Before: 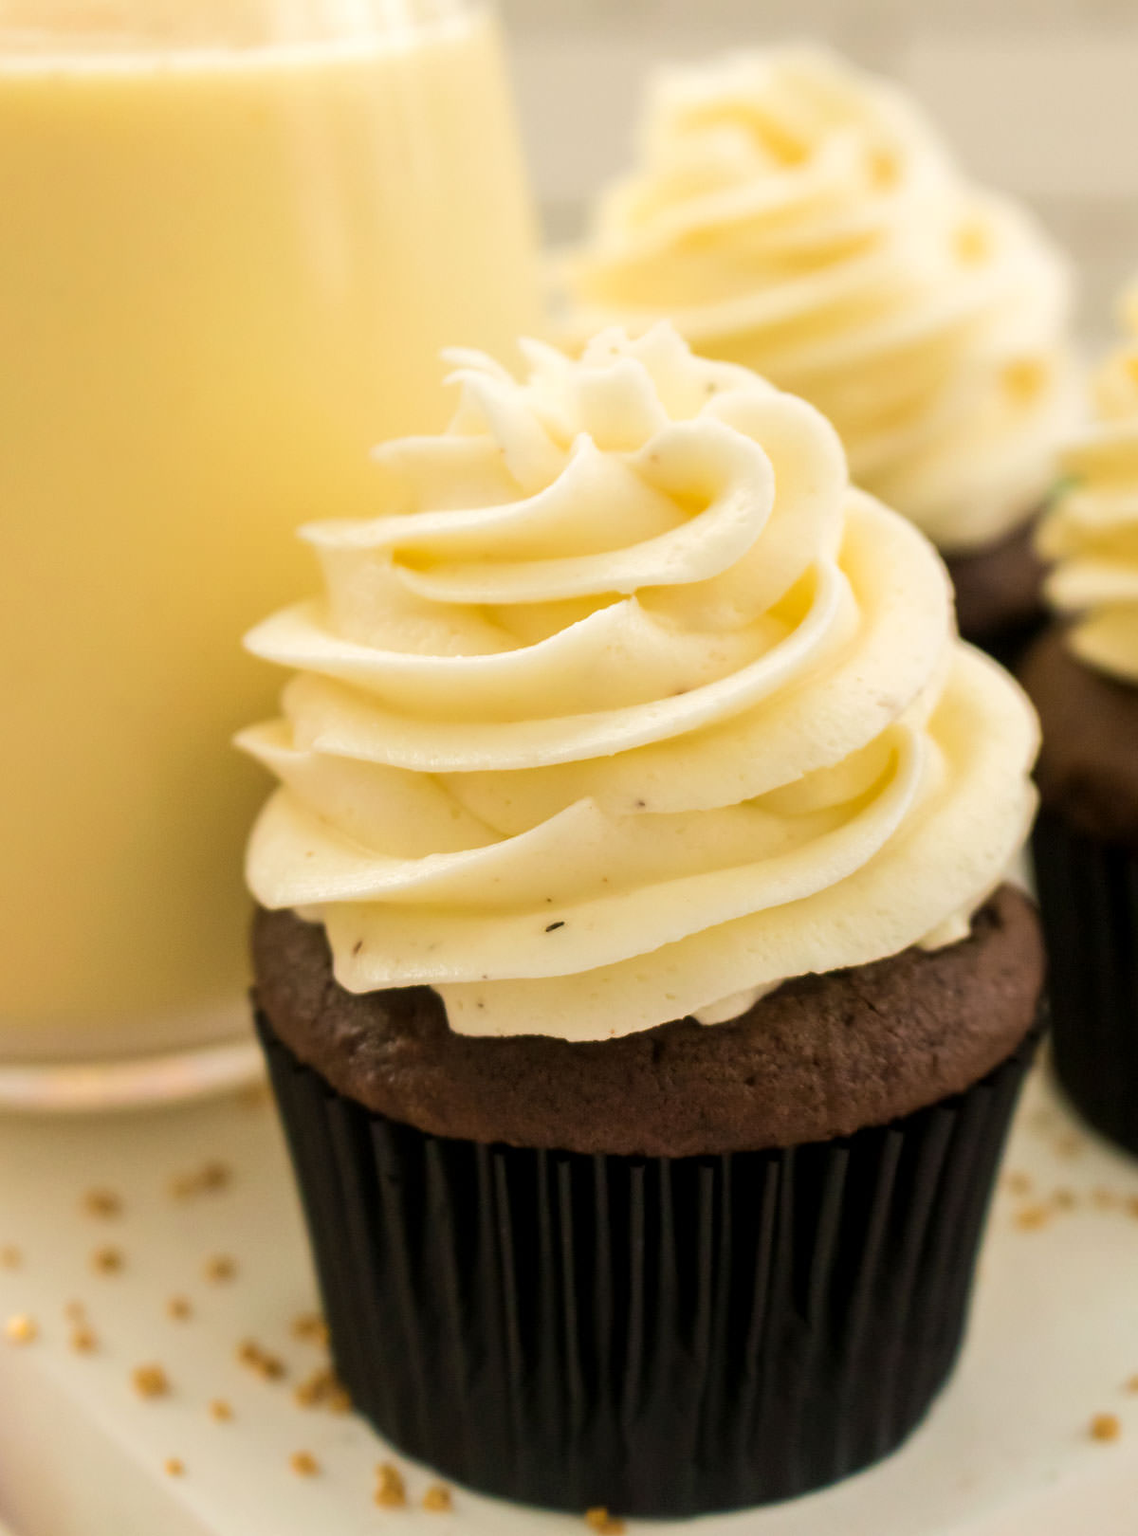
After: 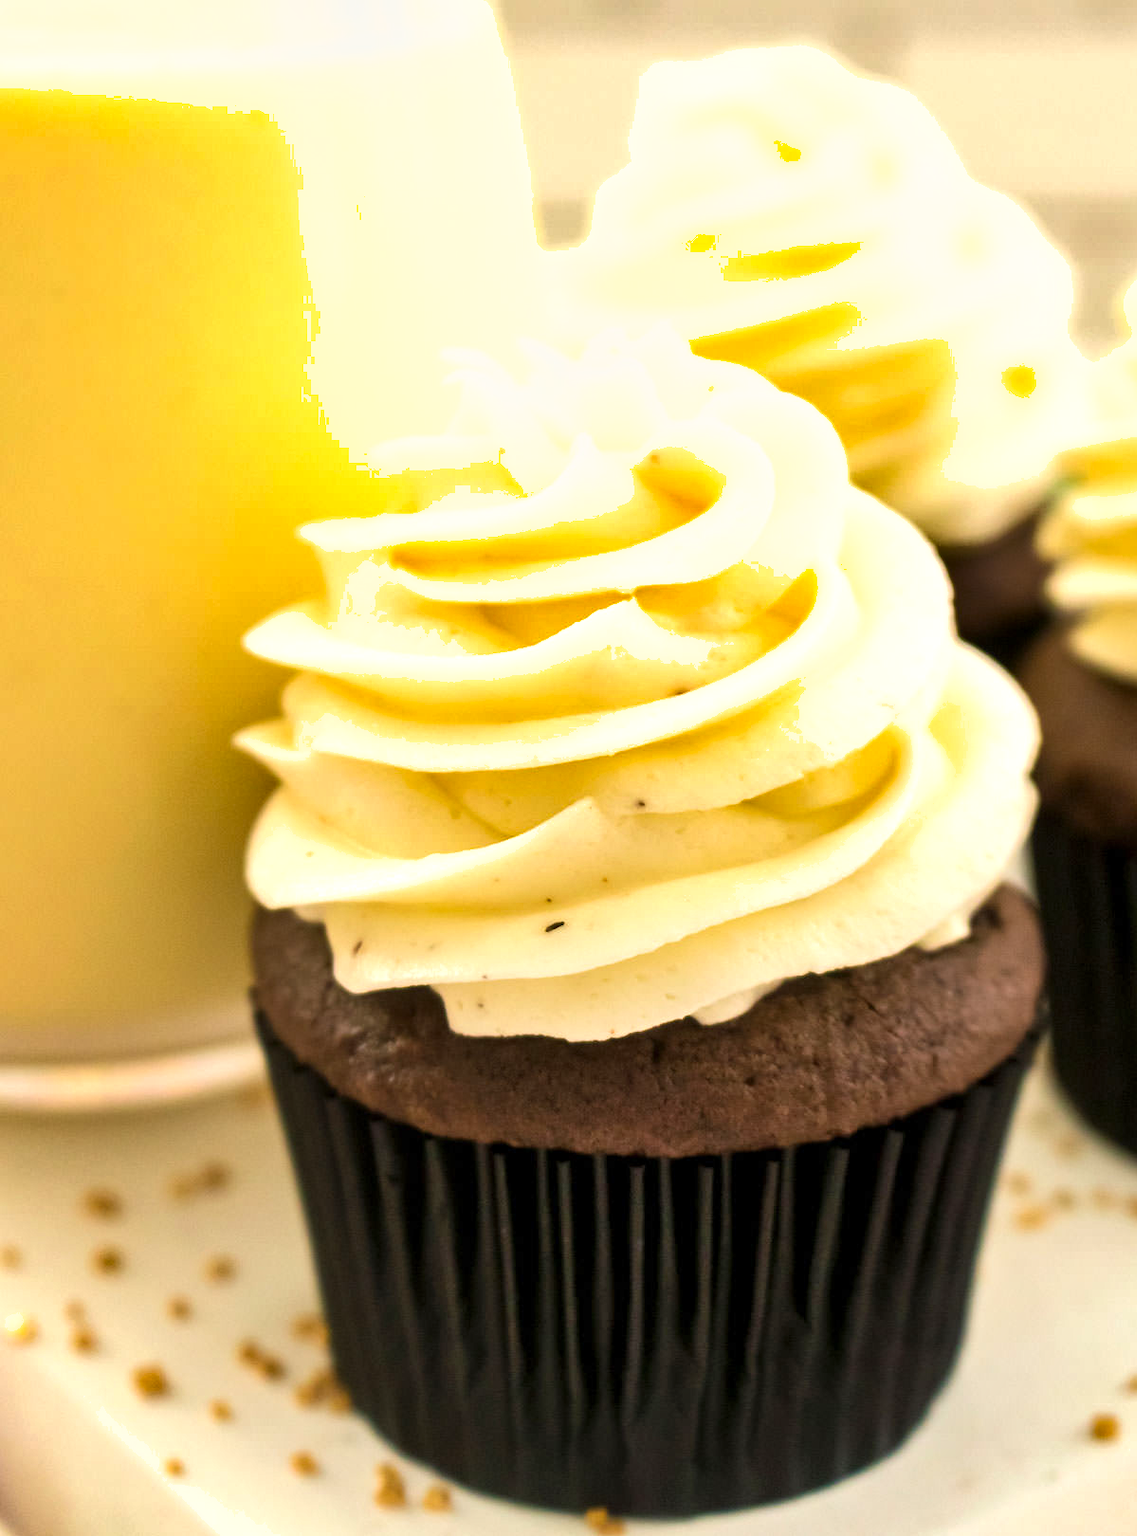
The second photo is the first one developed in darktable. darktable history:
exposure: exposure 0.602 EV, compensate highlight preservation false
shadows and highlights: highlights color adjustment 49.66%, soften with gaussian
